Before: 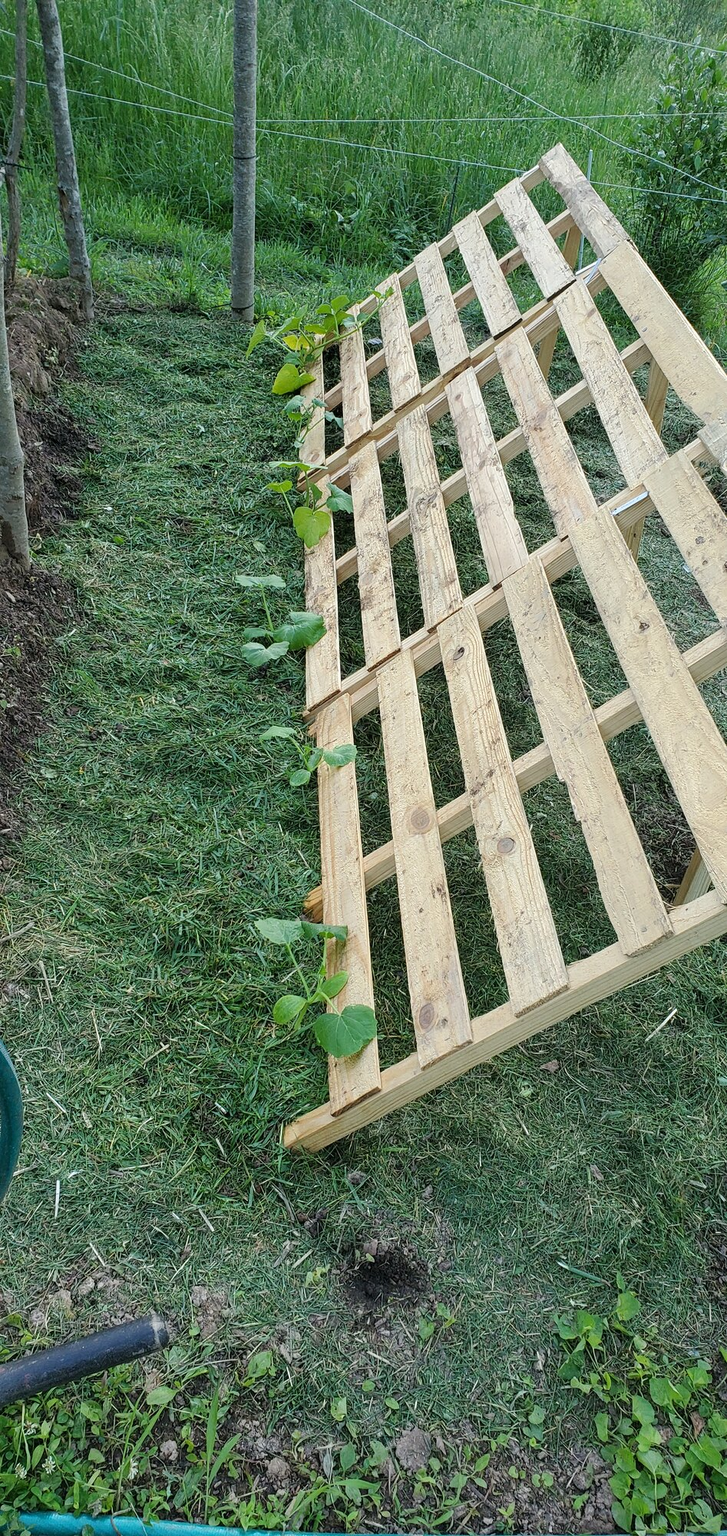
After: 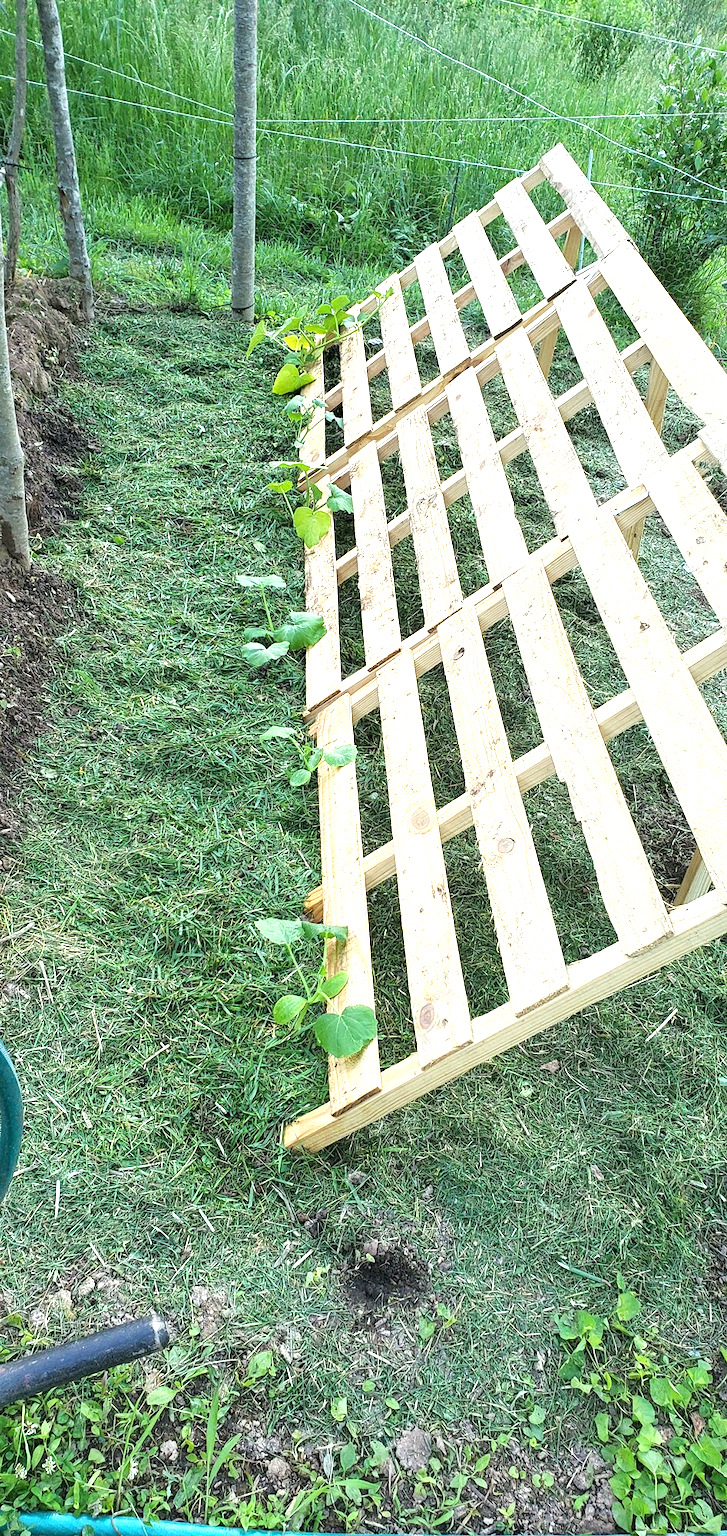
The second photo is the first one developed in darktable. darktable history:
exposure: exposure 1.165 EV, compensate exposure bias true, compensate highlight preservation false
